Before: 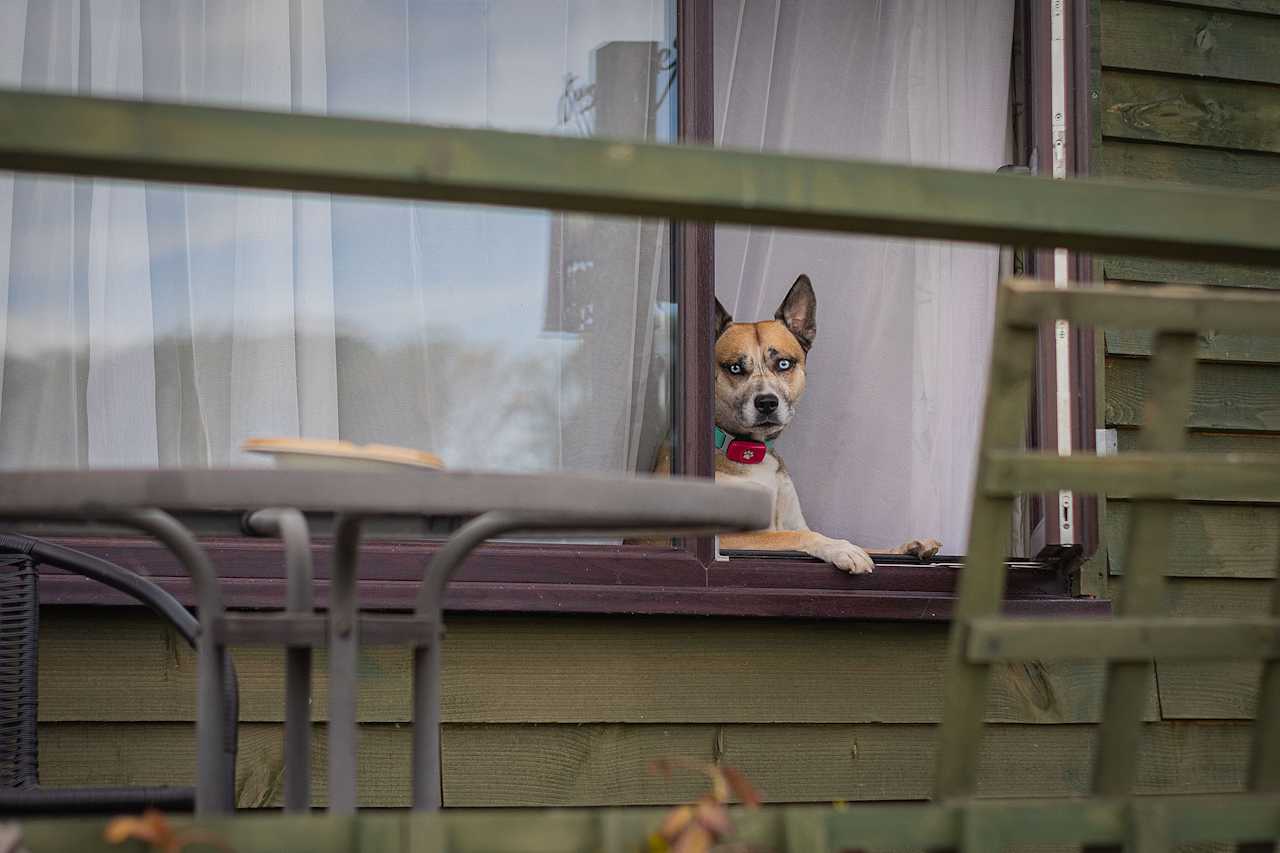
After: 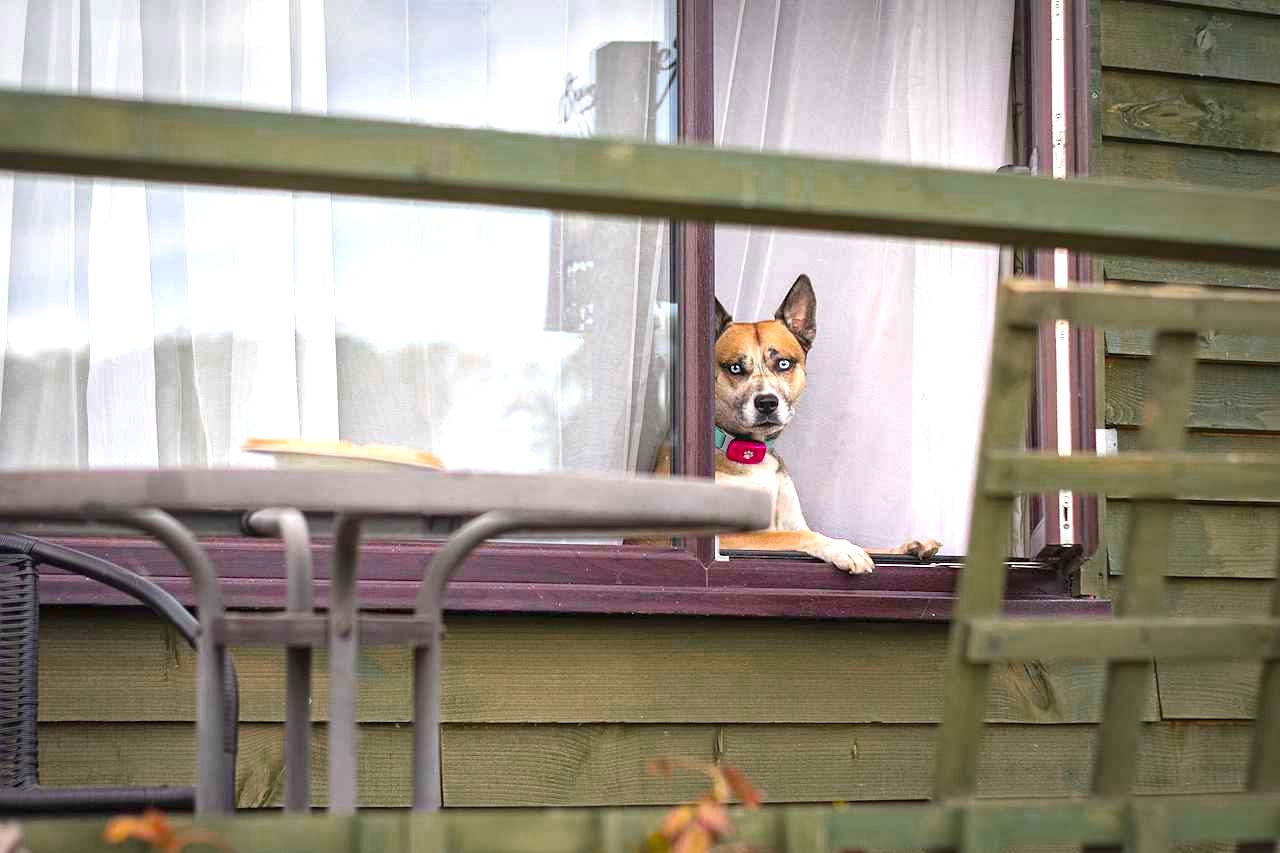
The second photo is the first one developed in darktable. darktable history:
exposure: black level correction 0, exposure 1.3 EV, compensate exposure bias true, compensate highlight preservation false
color zones: curves: ch0 [(0, 0.48) (0.209, 0.398) (0.305, 0.332) (0.429, 0.493) (0.571, 0.5) (0.714, 0.5) (0.857, 0.5) (1, 0.48)]; ch1 [(0, 0.633) (0.143, 0.586) (0.286, 0.489) (0.429, 0.448) (0.571, 0.31) (0.714, 0.335) (0.857, 0.492) (1, 0.633)]; ch2 [(0, 0.448) (0.143, 0.498) (0.286, 0.5) (0.429, 0.5) (0.571, 0.5) (0.714, 0.5) (0.857, 0.5) (1, 0.448)]
local contrast: mode bilateral grid, contrast 28, coarseness 16, detail 115%, midtone range 0.2
